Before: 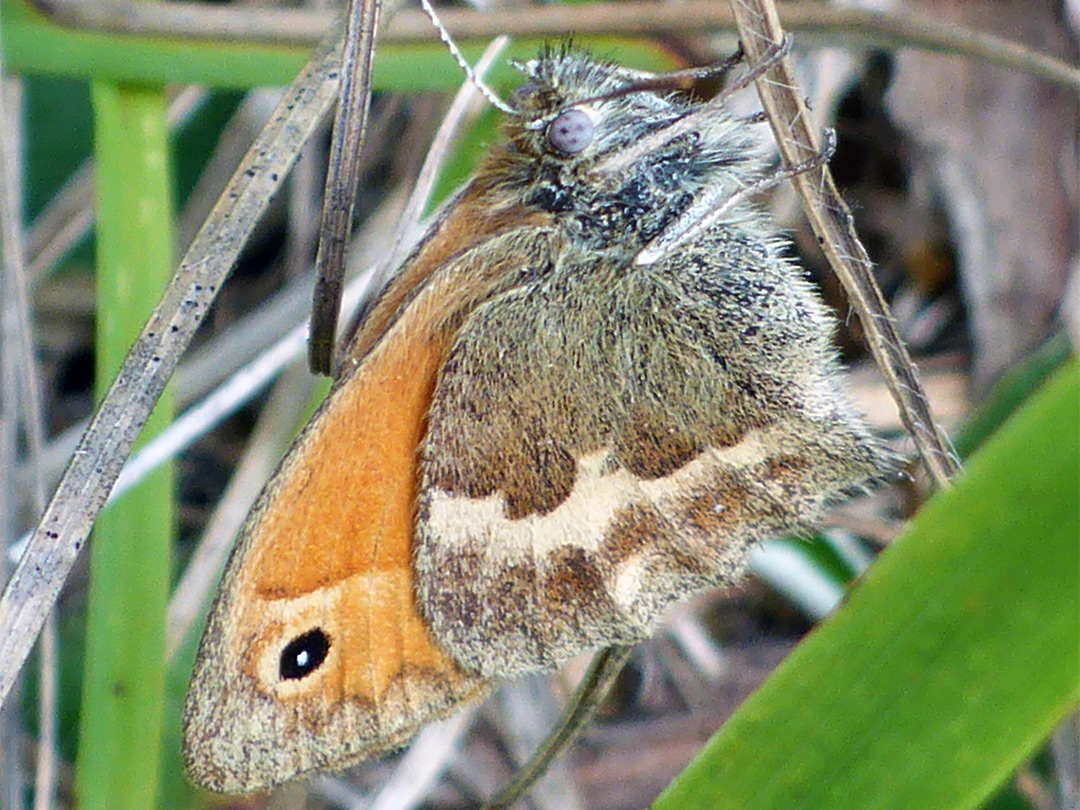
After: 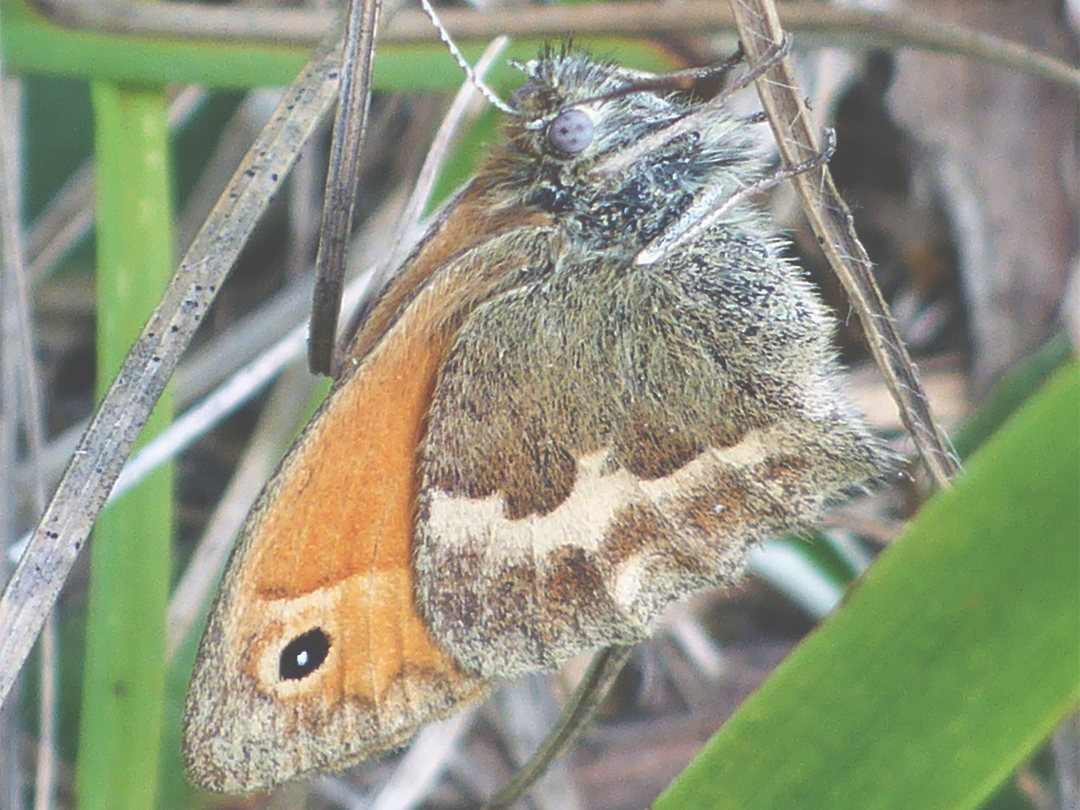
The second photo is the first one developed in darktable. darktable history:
exposure: black level correction -0.063, exposure -0.049 EV, compensate highlight preservation false
